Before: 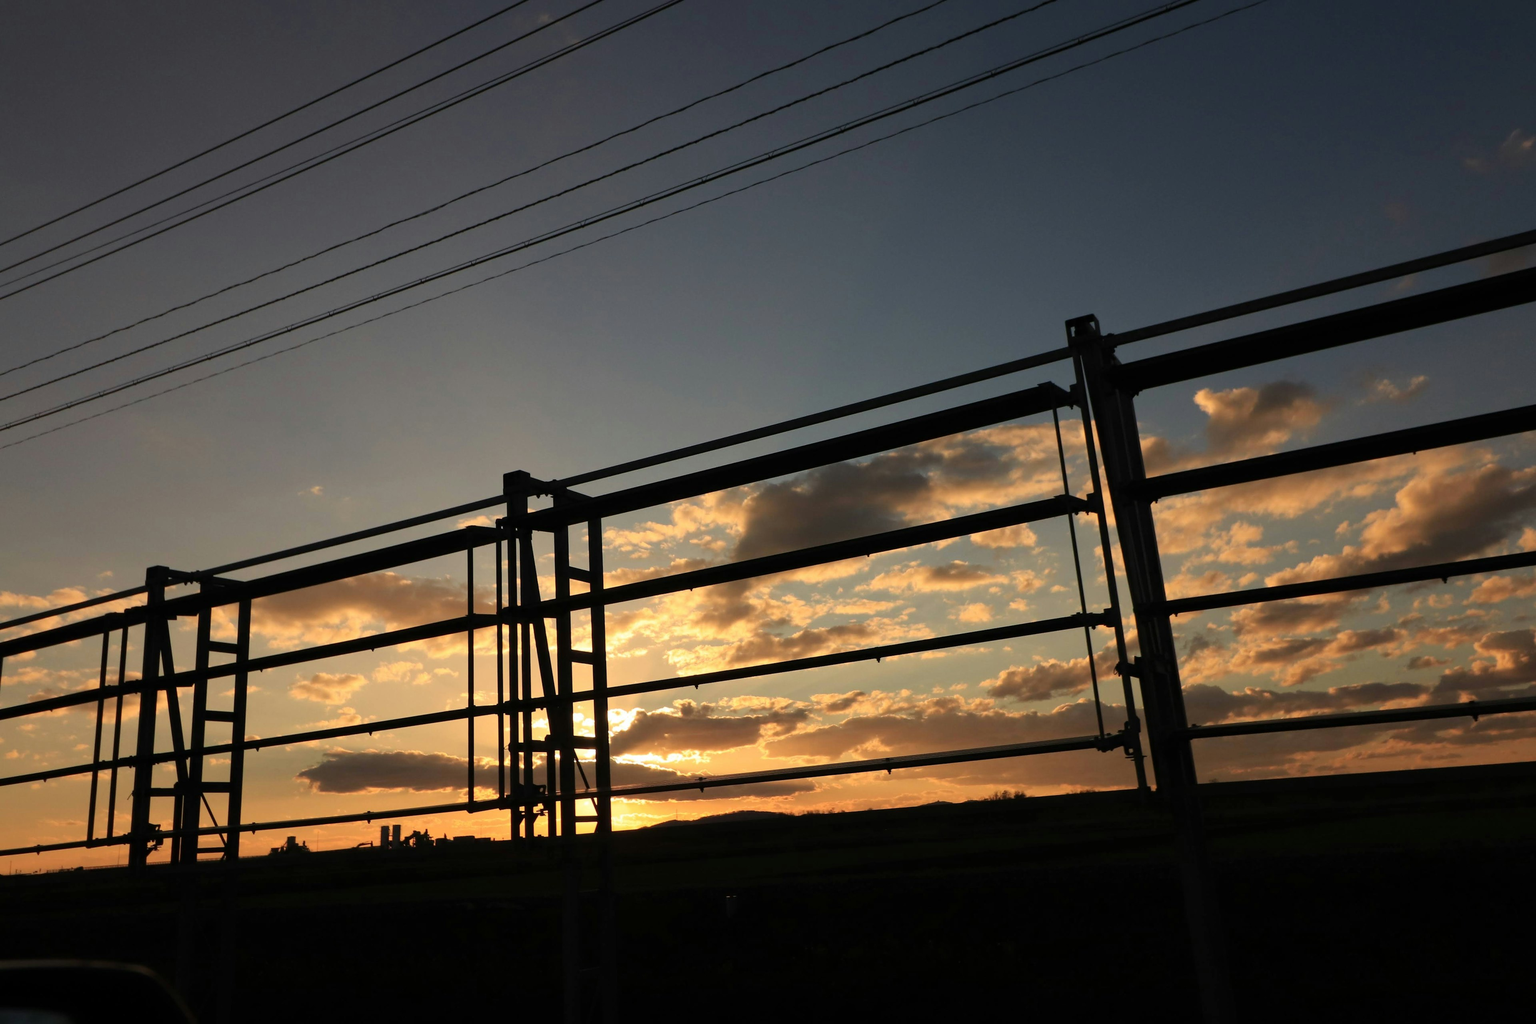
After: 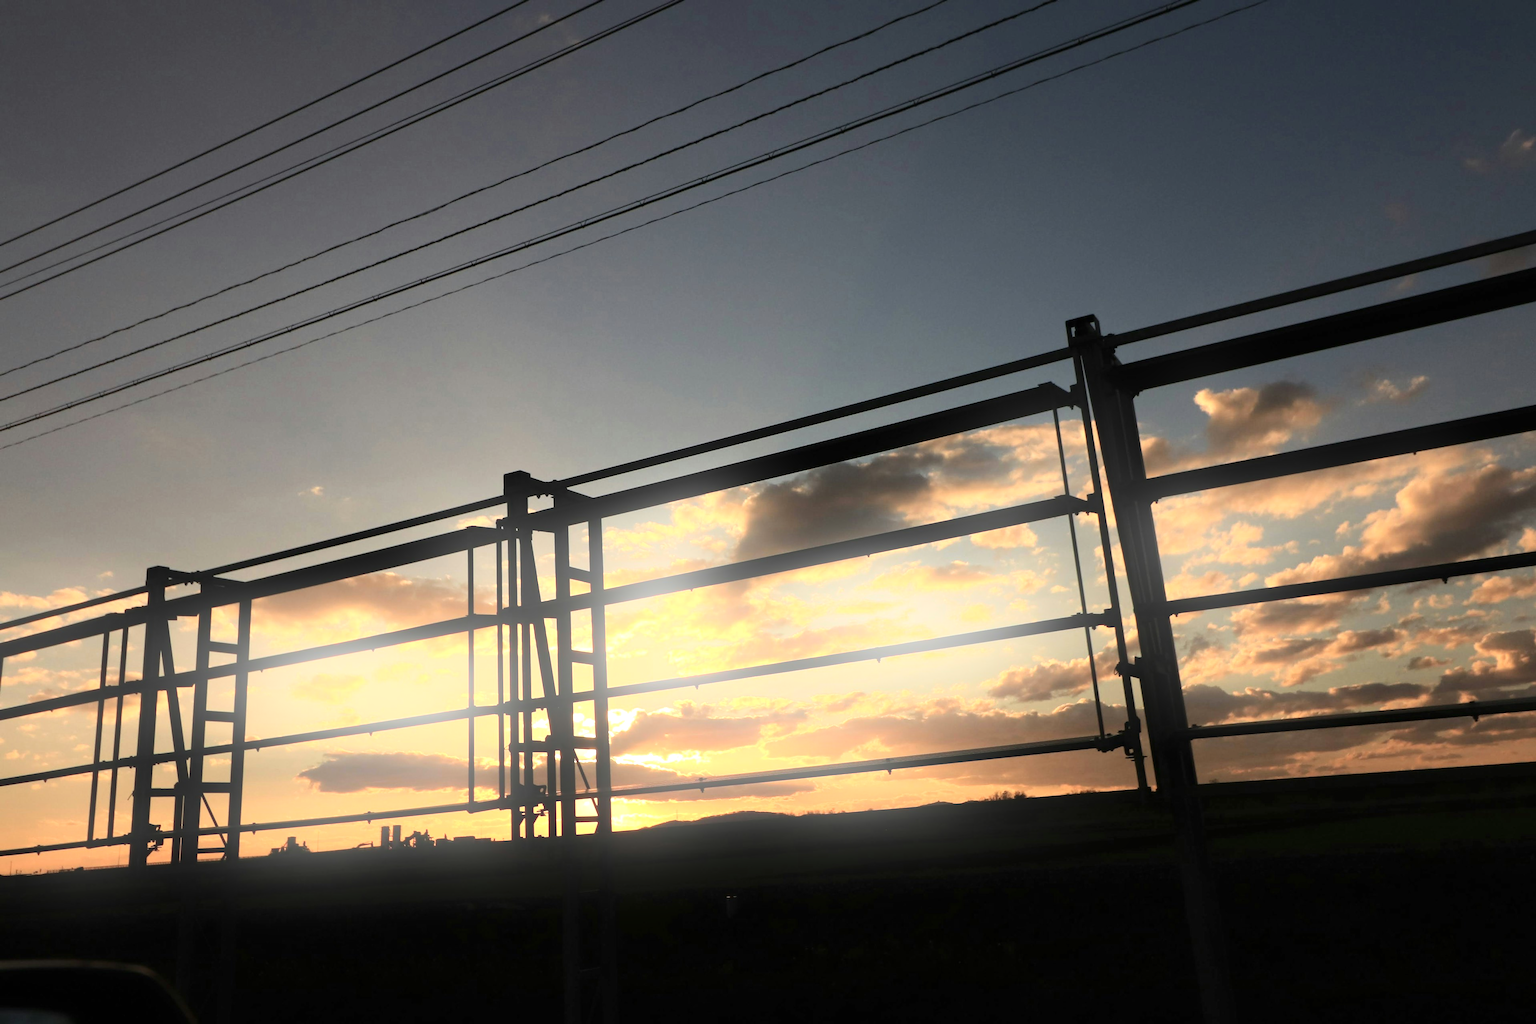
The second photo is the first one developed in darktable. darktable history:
contrast brightness saturation: contrast 0.11, saturation -0.17
exposure: black level correction 0, exposure 0.7 EV, compensate exposure bias true, compensate highlight preservation false
bloom: on, module defaults
